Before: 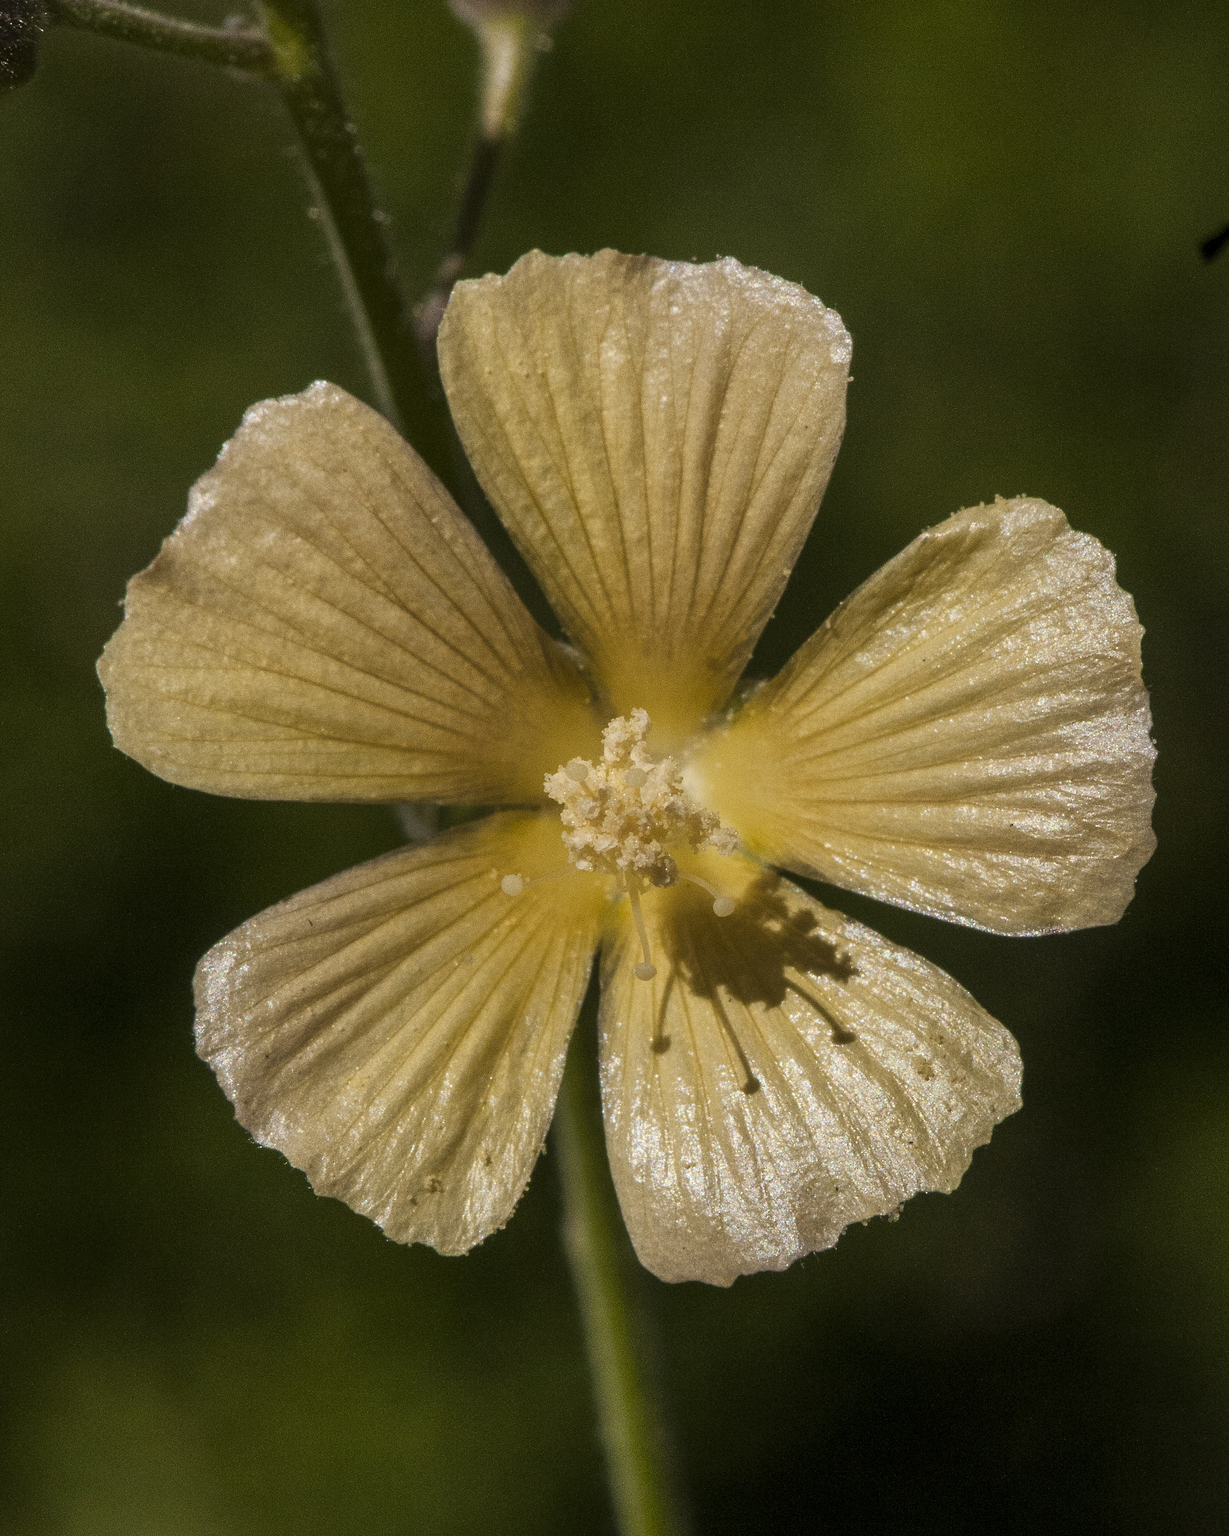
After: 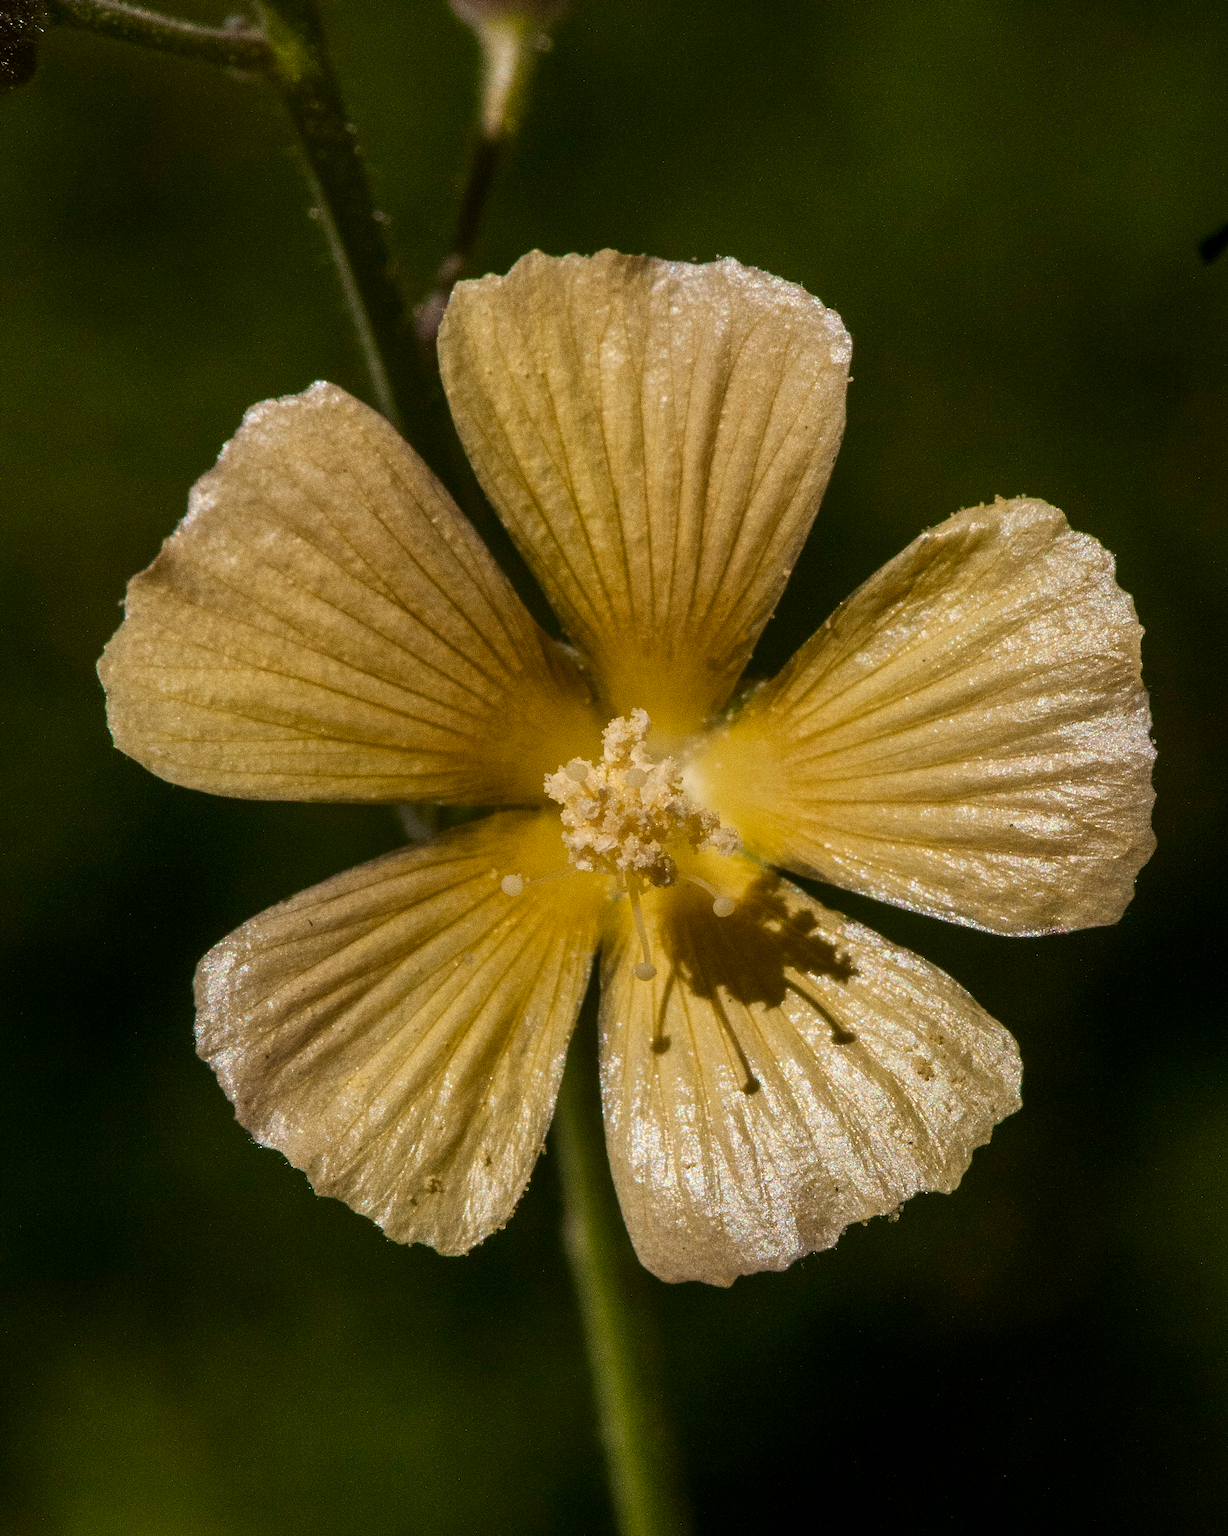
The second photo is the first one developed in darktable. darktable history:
contrast brightness saturation: contrast 0.128, brightness -0.056, saturation 0.154
